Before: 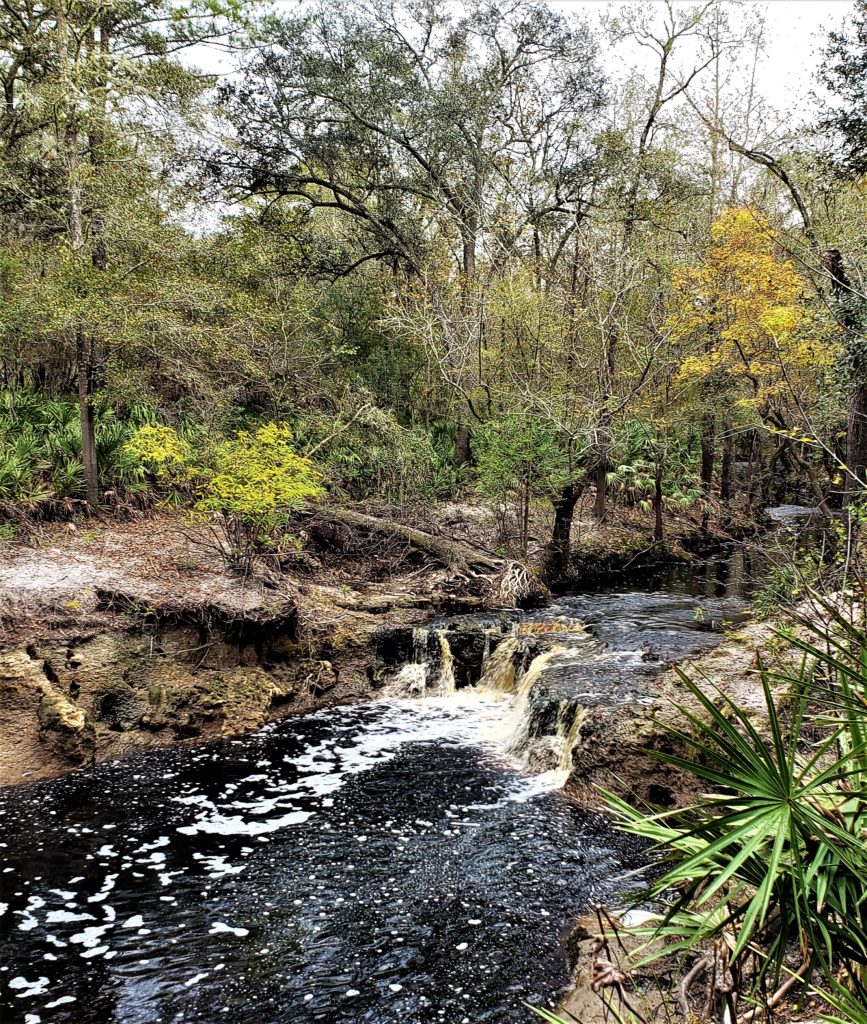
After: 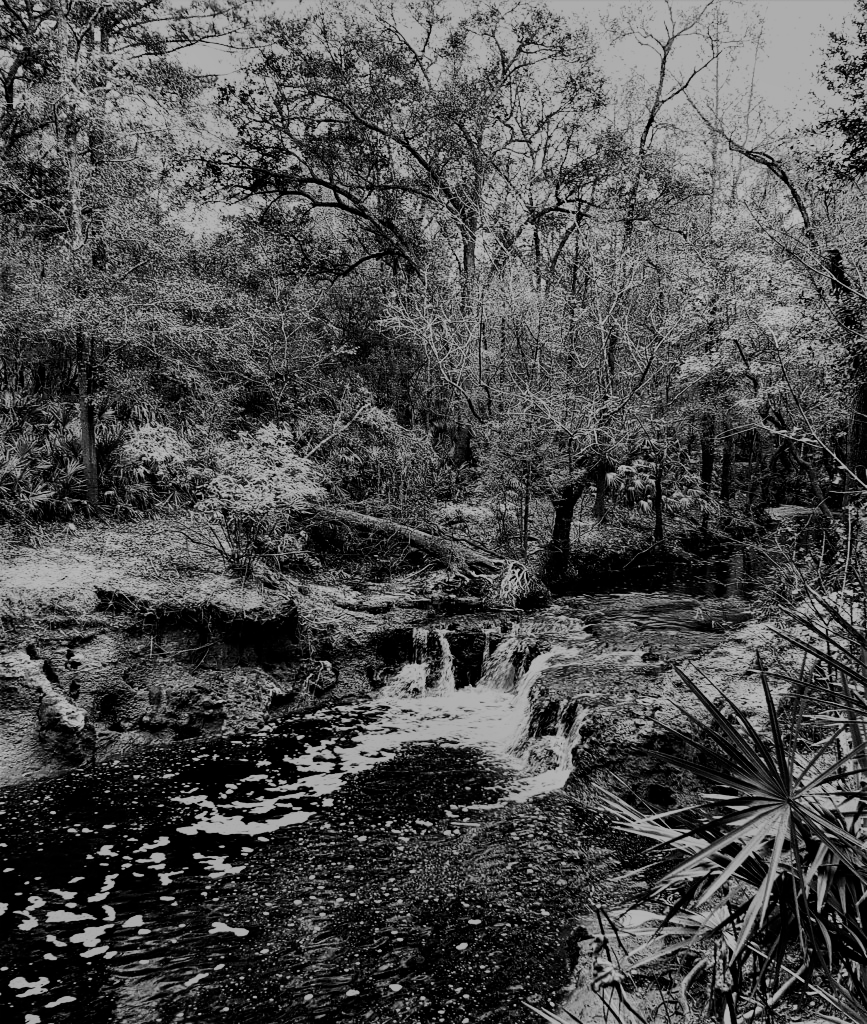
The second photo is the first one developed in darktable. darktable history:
contrast brightness saturation: contrast 0.13, brightness -0.05, saturation 0.16
sigmoid: contrast 1.7, skew -0.1, preserve hue 0%, red attenuation 0.1, red rotation 0.035, green attenuation 0.1, green rotation -0.017, blue attenuation 0.15, blue rotation -0.052, base primaries Rec2020
monochrome: a 79.32, b 81.83, size 1.1
